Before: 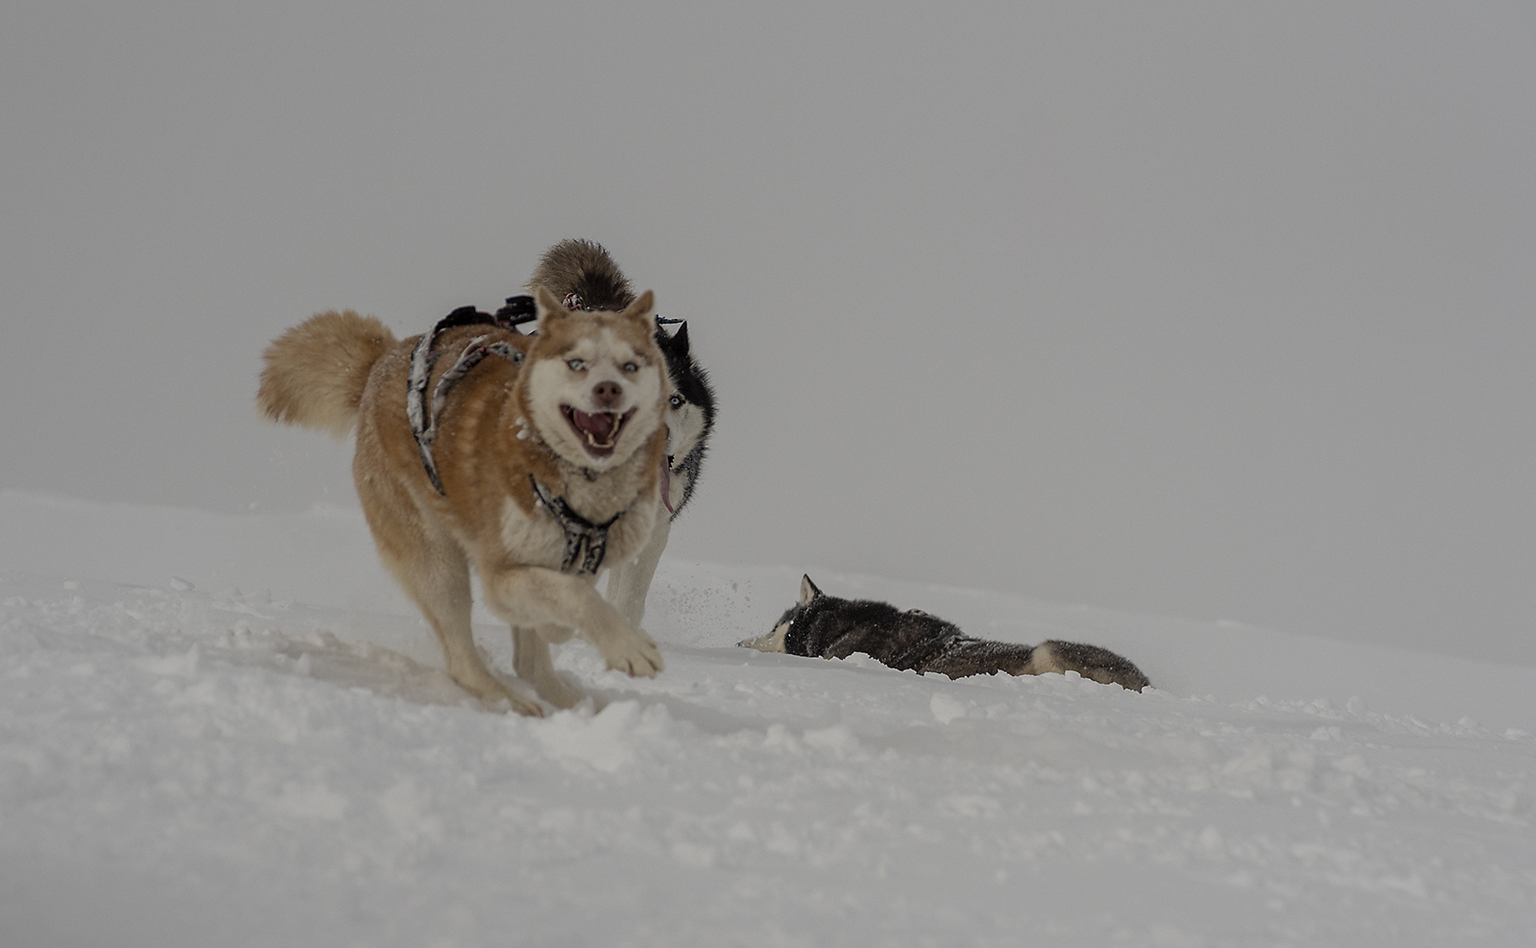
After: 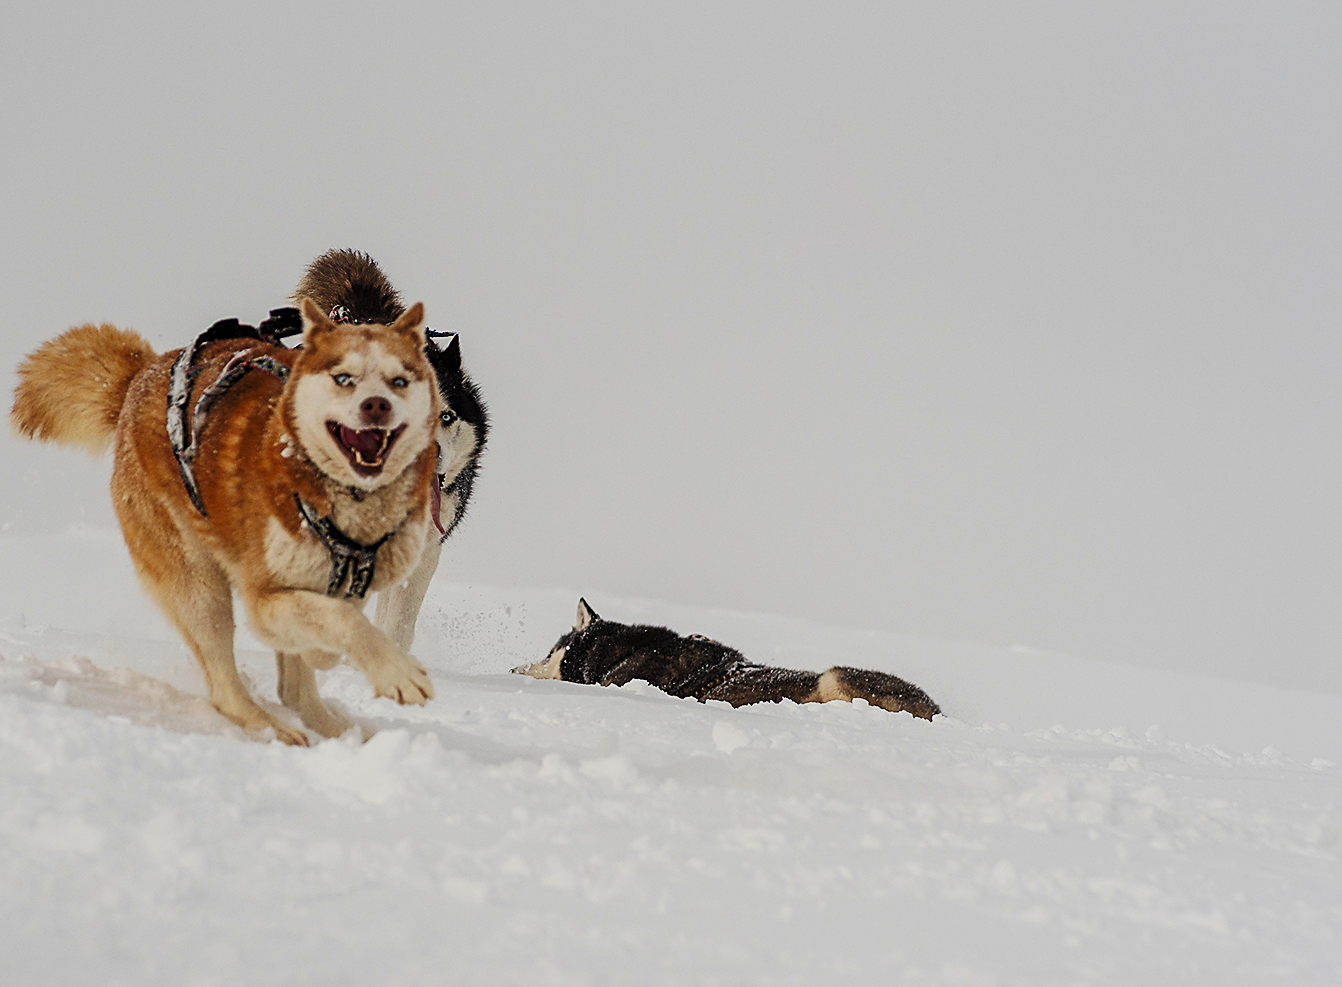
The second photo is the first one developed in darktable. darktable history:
crop: left 16.084%
base curve: curves: ch0 [(0, 0) (0.028, 0.03) (0.121, 0.232) (0.46, 0.748) (0.859, 0.968) (1, 1)], preserve colors none
contrast brightness saturation: contrast 0.242, brightness 0.245, saturation 0.371
exposure: exposure -0.957 EV, compensate exposure bias true, compensate highlight preservation false
sharpen: amount 0.492
